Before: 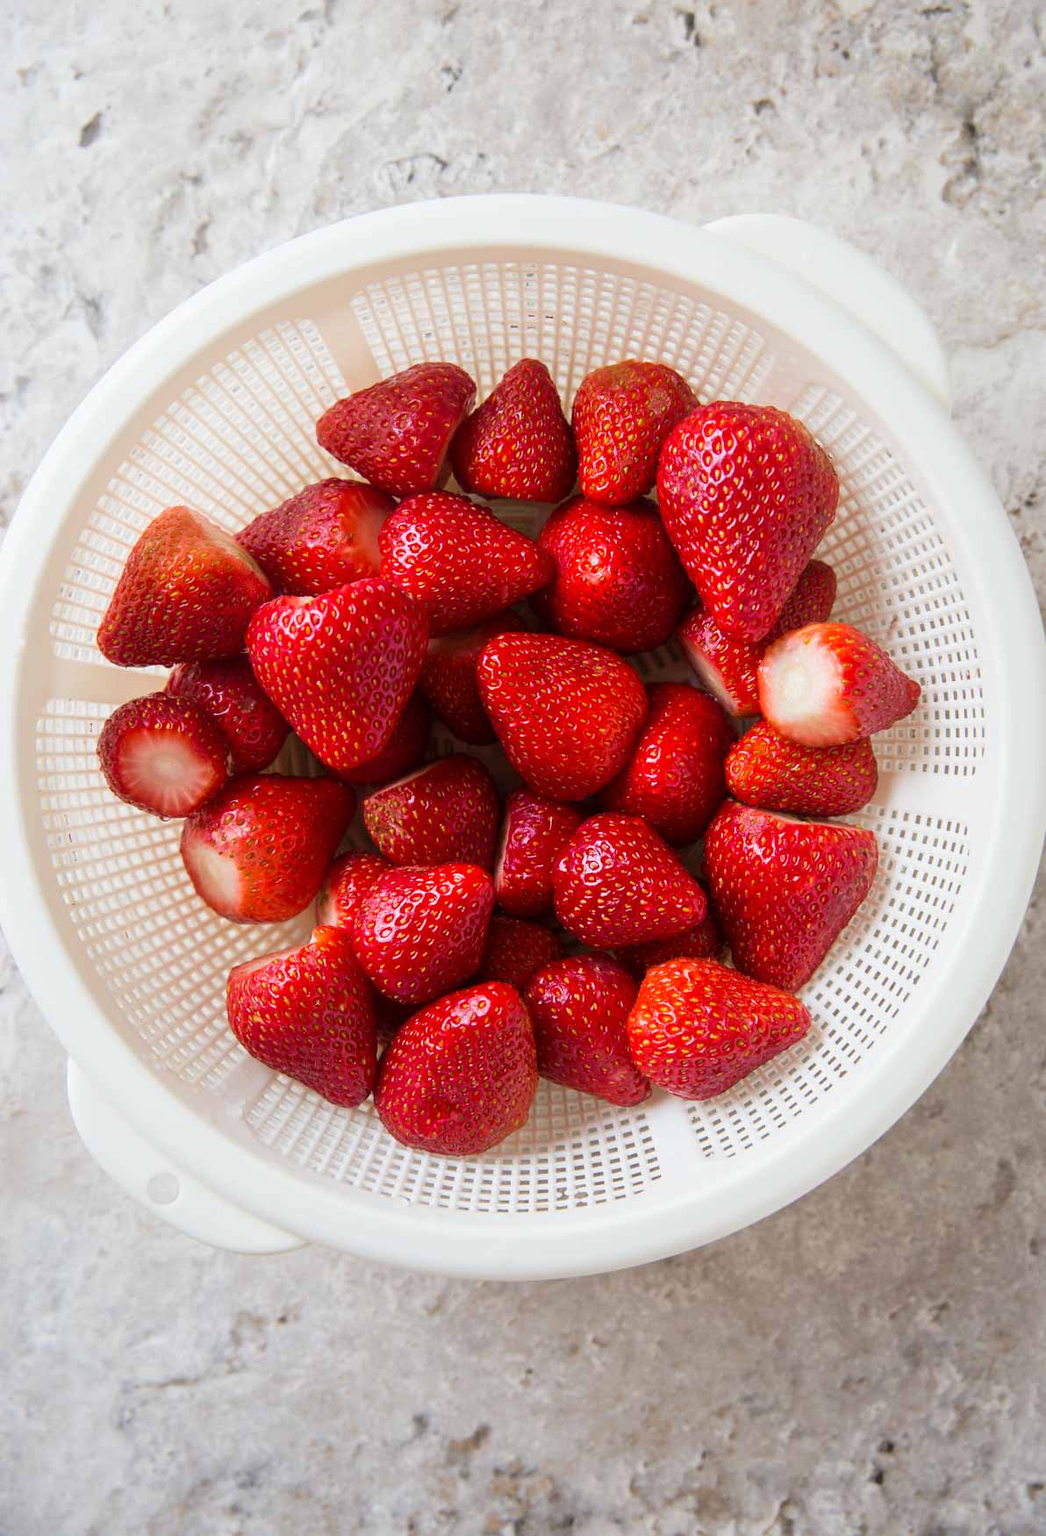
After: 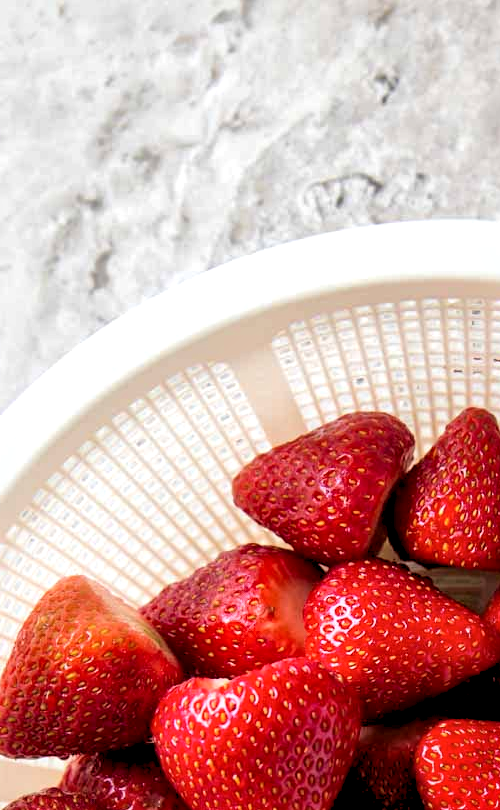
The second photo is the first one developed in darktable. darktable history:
local contrast: mode bilateral grid, contrast 20, coarseness 50, detail 171%, midtone range 0.2
rgb levels: levels [[0.013, 0.434, 0.89], [0, 0.5, 1], [0, 0.5, 1]]
white balance: emerald 1
crop and rotate: left 10.817%, top 0.062%, right 47.194%, bottom 53.626%
